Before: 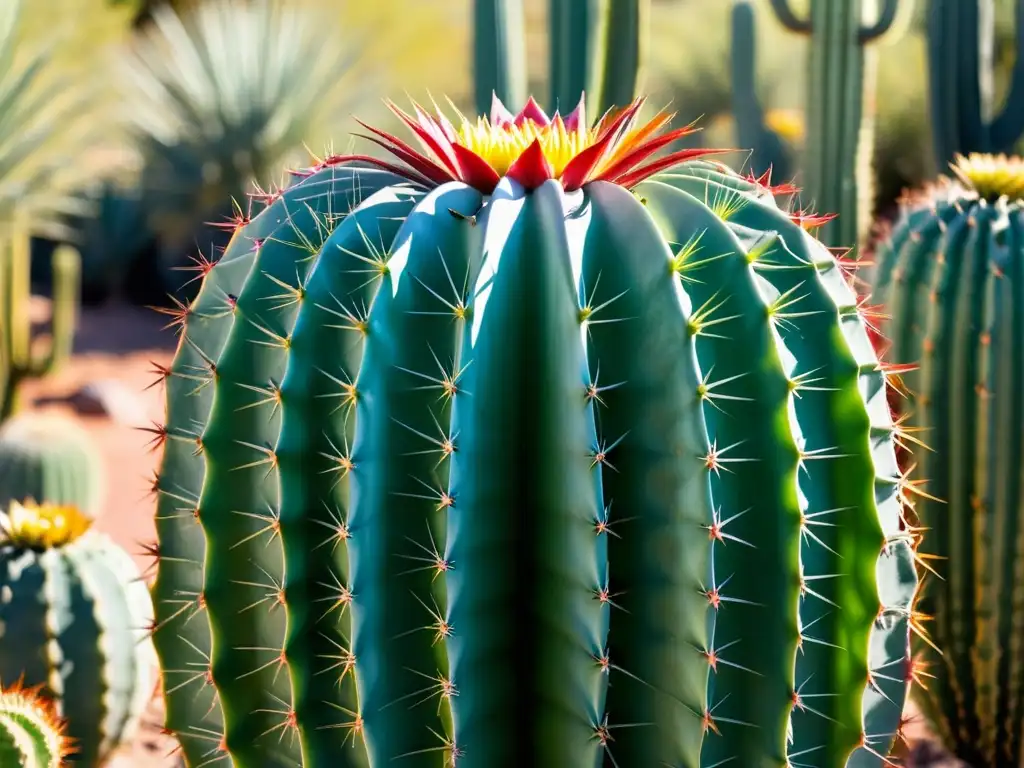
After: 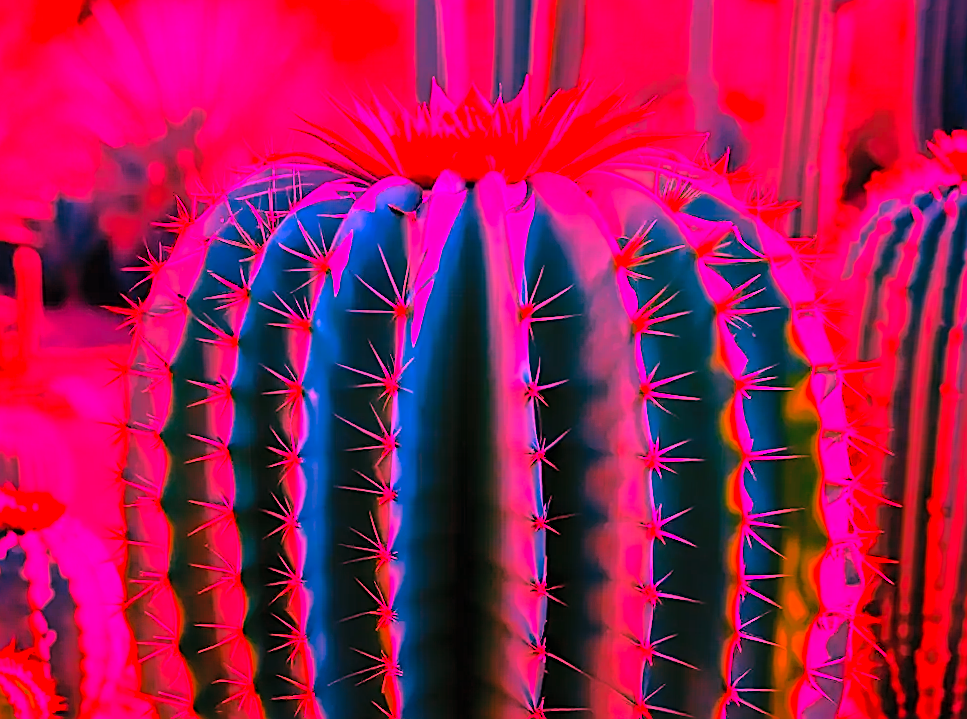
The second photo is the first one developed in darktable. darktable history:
white balance: red 4.26, blue 1.802
sharpen: on, module defaults
tone equalizer: -8 EV -2 EV, -7 EV -2 EV, -6 EV -2 EV, -5 EV -2 EV, -4 EV -2 EV, -3 EV -2 EV, -2 EV -2 EV, -1 EV -1.63 EV, +0 EV -2 EV
rotate and perspective: rotation 0.062°, lens shift (vertical) 0.115, lens shift (horizontal) -0.133, crop left 0.047, crop right 0.94, crop top 0.061, crop bottom 0.94
contrast brightness saturation: contrast 0.07, brightness 0.18, saturation 0.4
